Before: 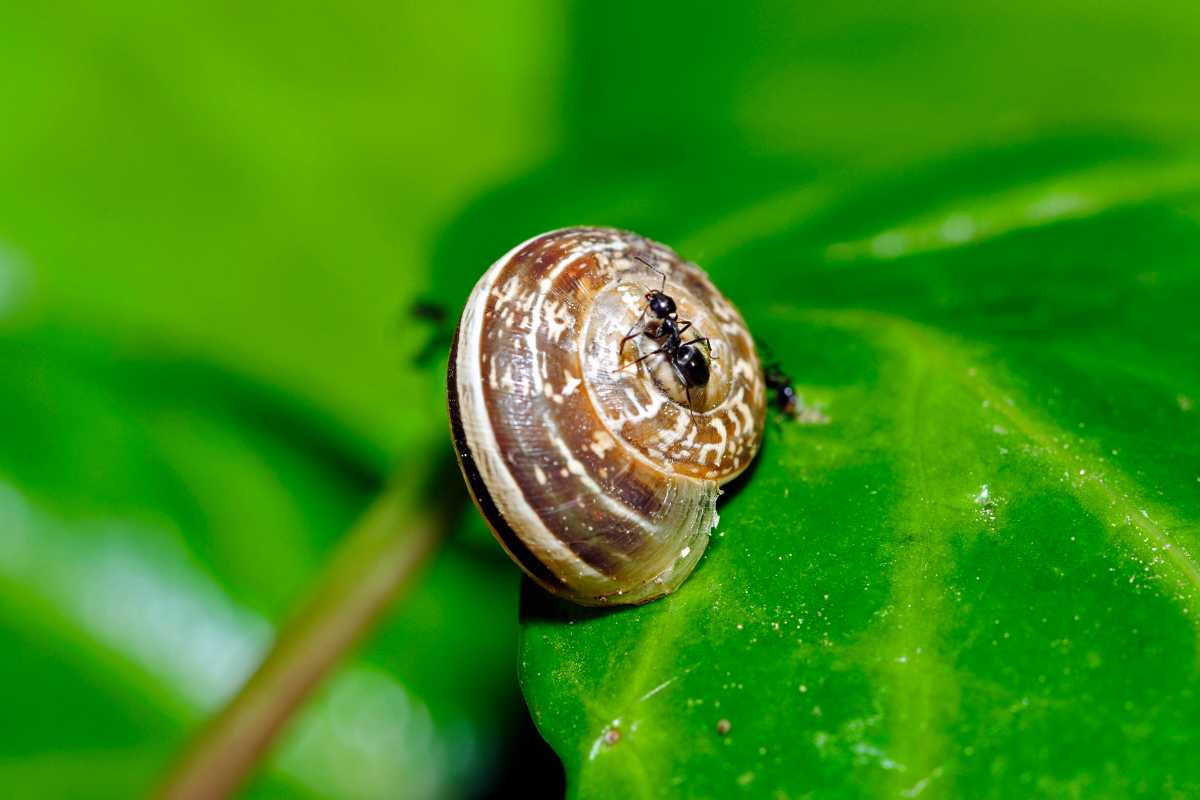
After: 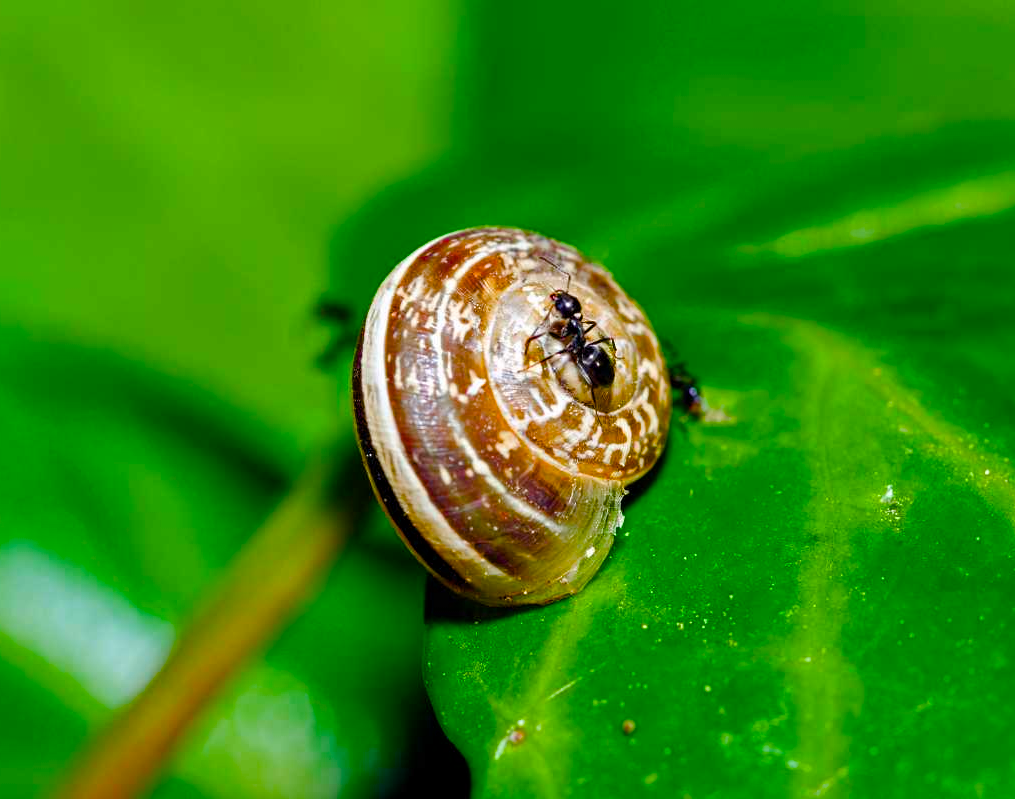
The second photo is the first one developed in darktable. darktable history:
color balance rgb: perceptual saturation grading › global saturation 55.452%, perceptual saturation grading › highlights -50.308%, perceptual saturation grading › mid-tones 39.313%, perceptual saturation grading › shadows 31.058%, global vibrance 20%
crop: left 7.975%, right 7.403%
